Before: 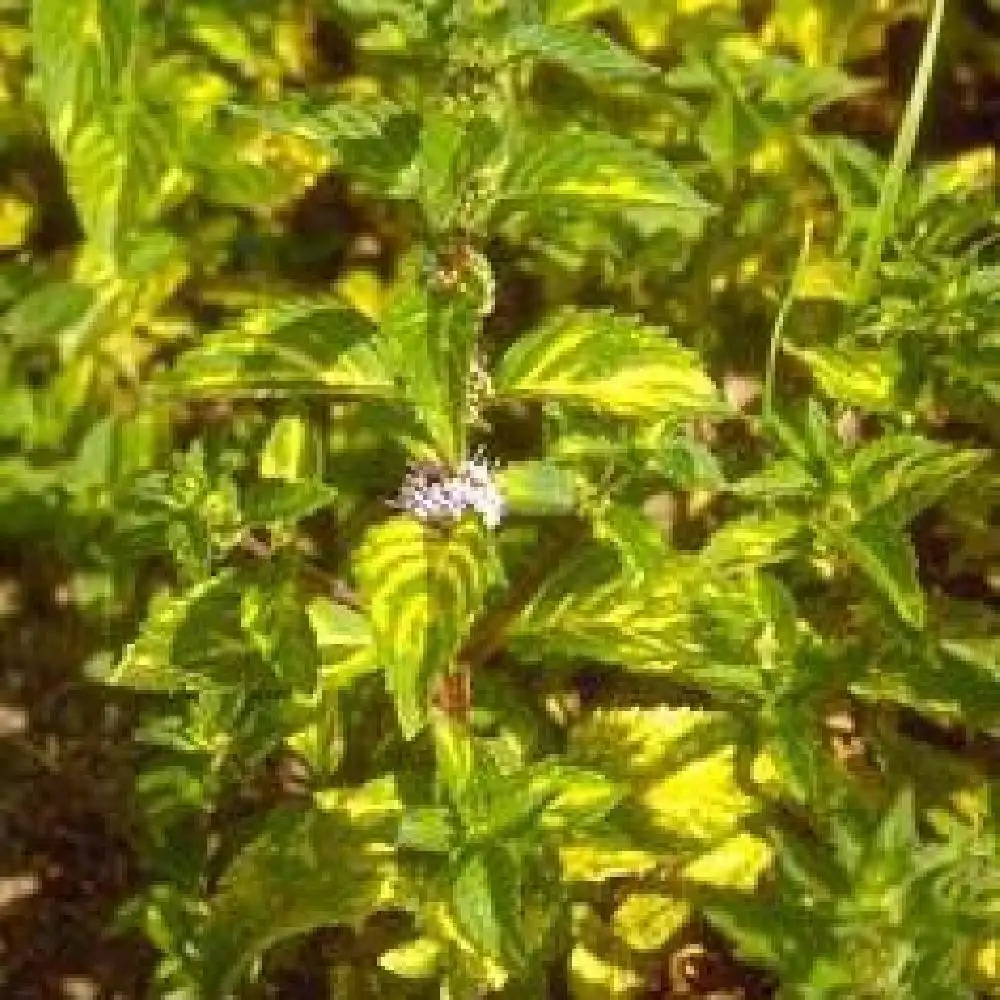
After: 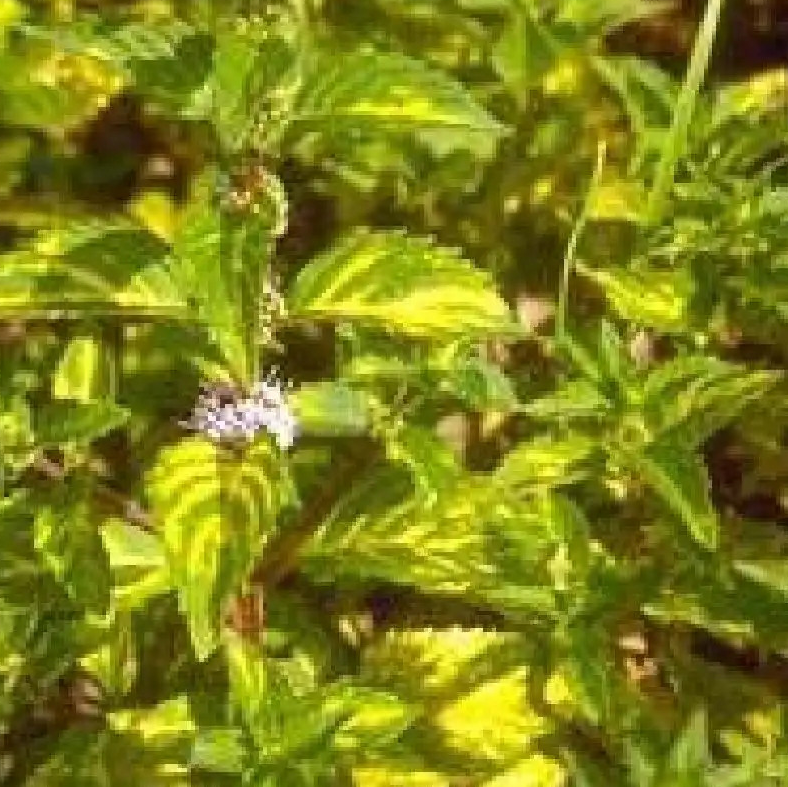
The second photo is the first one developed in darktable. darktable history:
base curve: curves: ch0 [(0, 0) (0.297, 0.298) (1, 1)], preserve colors none
crop and rotate: left 20.74%, top 7.912%, right 0.375%, bottom 13.378%
